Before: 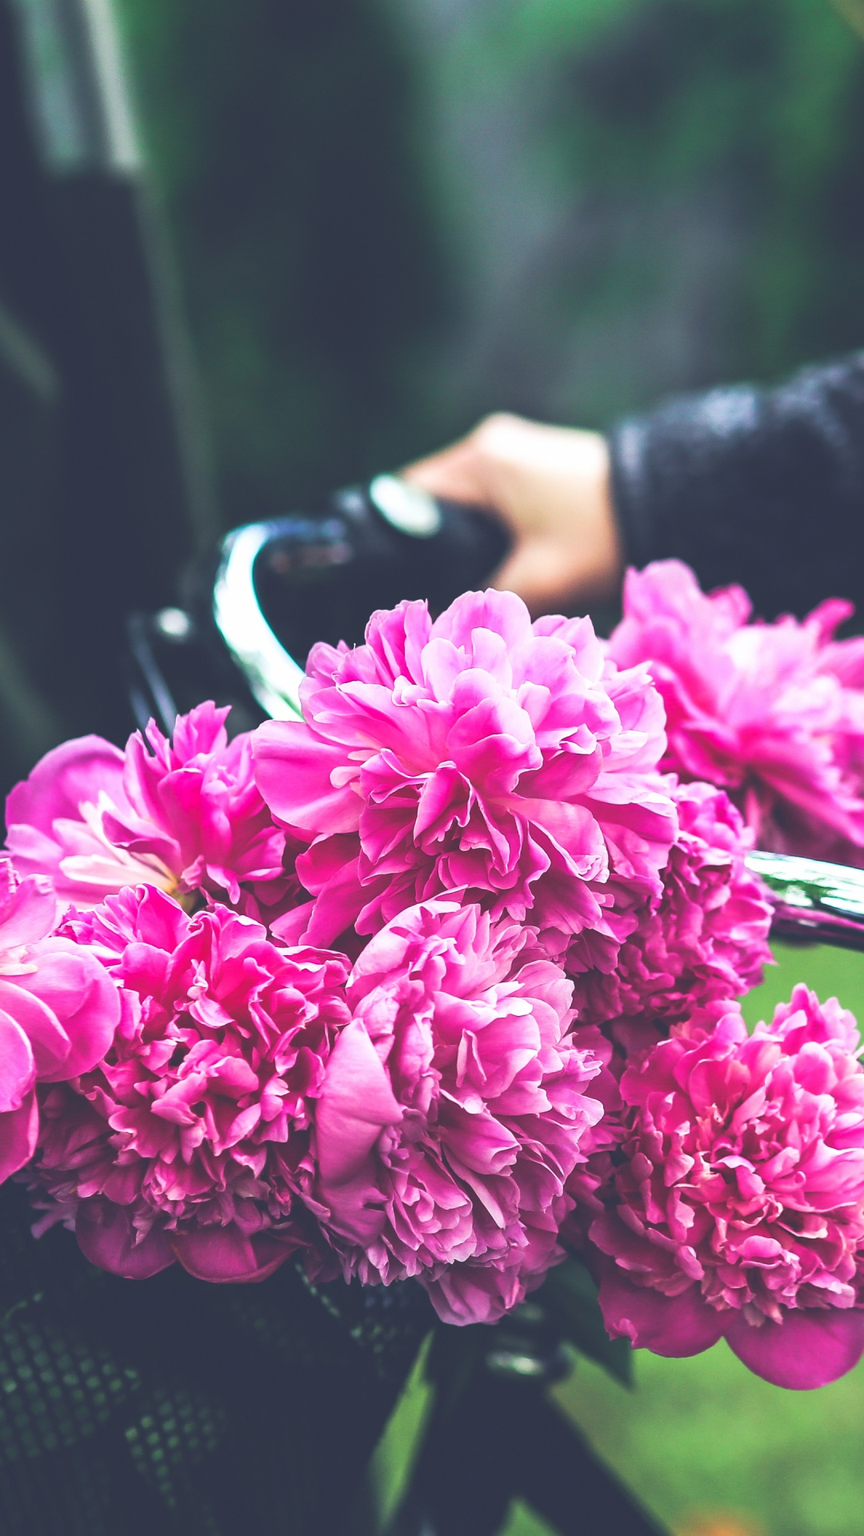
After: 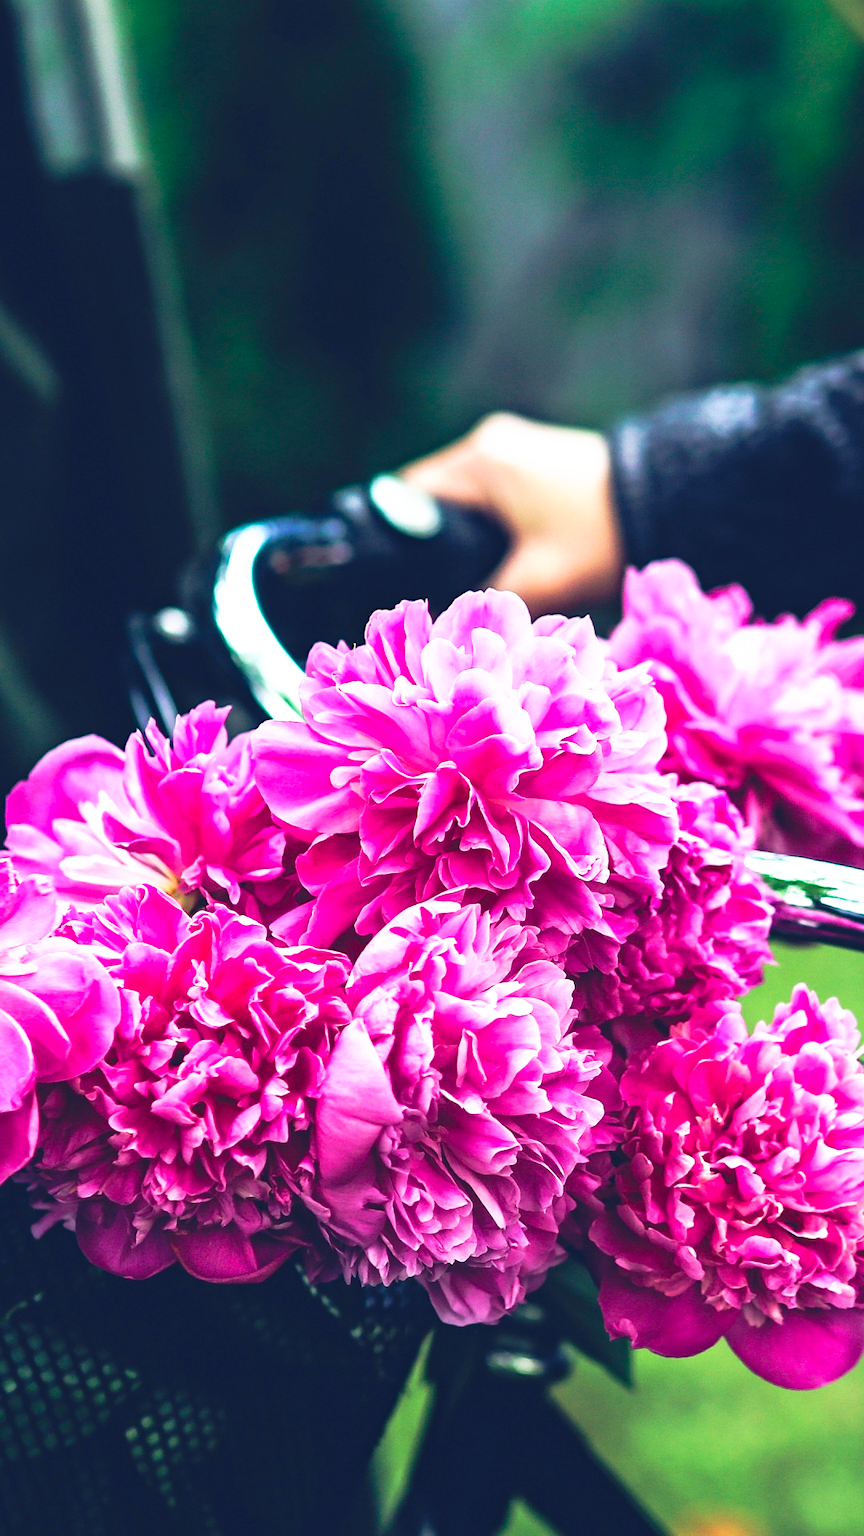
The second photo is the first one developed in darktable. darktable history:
tone curve: curves: ch0 [(0, 0) (0.003, 0.033) (0.011, 0.033) (0.025, 0.036) (0.044, 0.039) (0.069, 0.04) (0.1, 0.043) (0.136, 0.052) (0.177, 0.085) (0.224, 0.14) (0.277, 0.225) (0.335, 0.333) (0.399, 0.419) (0.468, 0.51) (0.543, 0.603) (0.623, 0.713) (0.709, 0.808) (0.801, 0.901) (0.898, 0.98) (1, 1)], preserve colors none
haze removal: adaptive false
